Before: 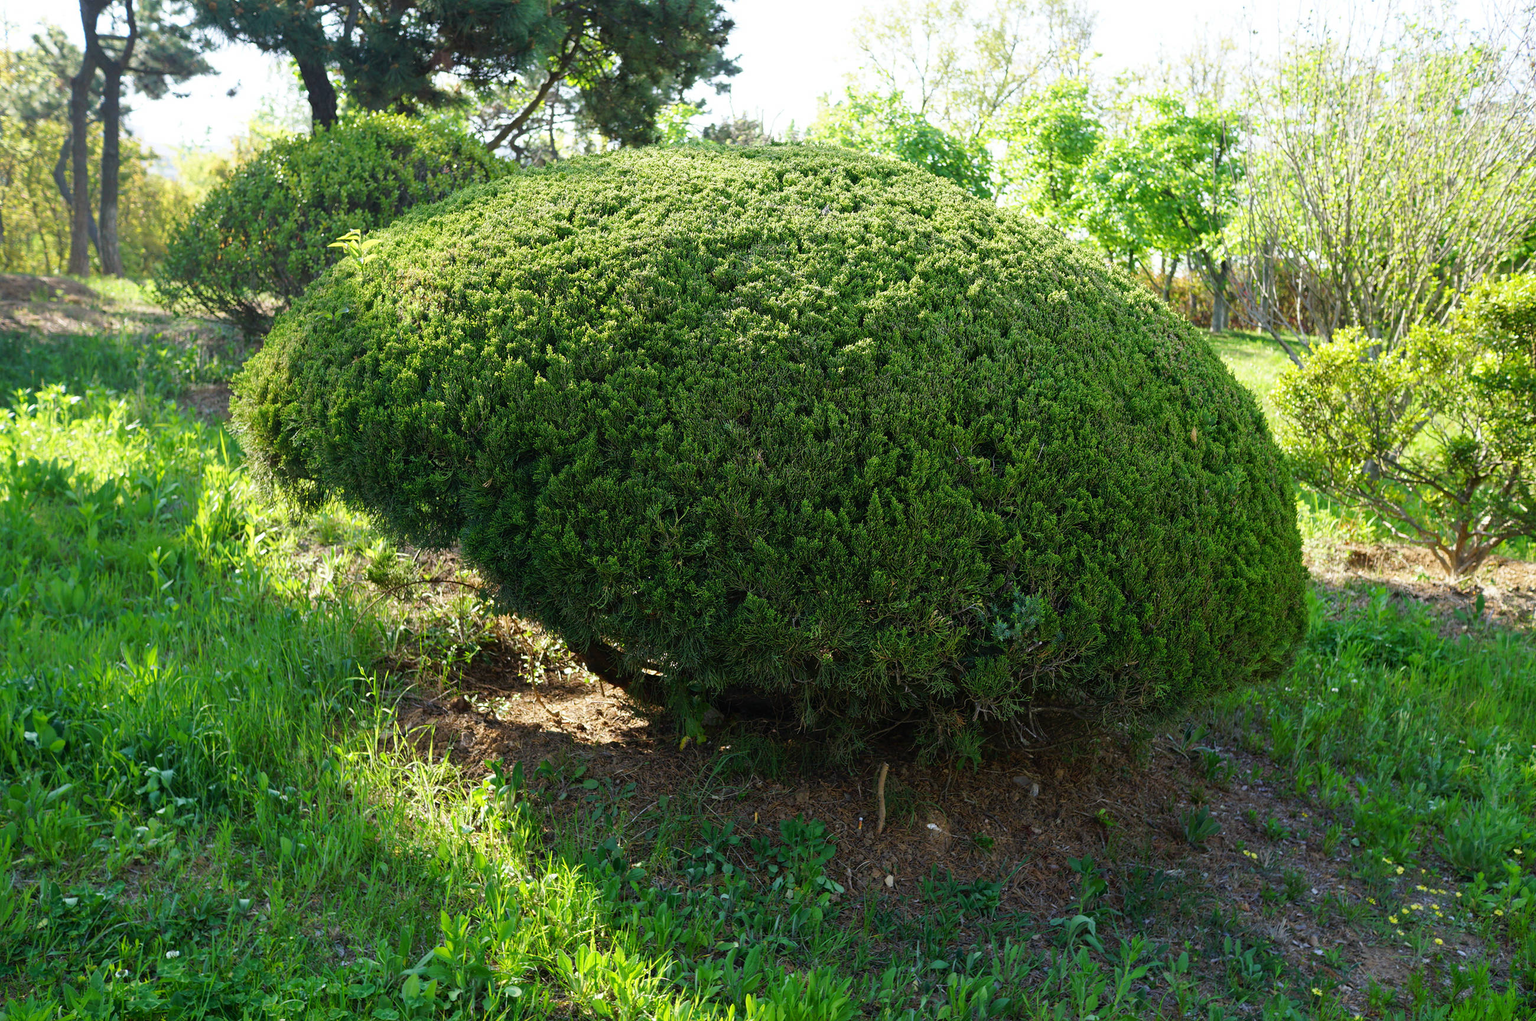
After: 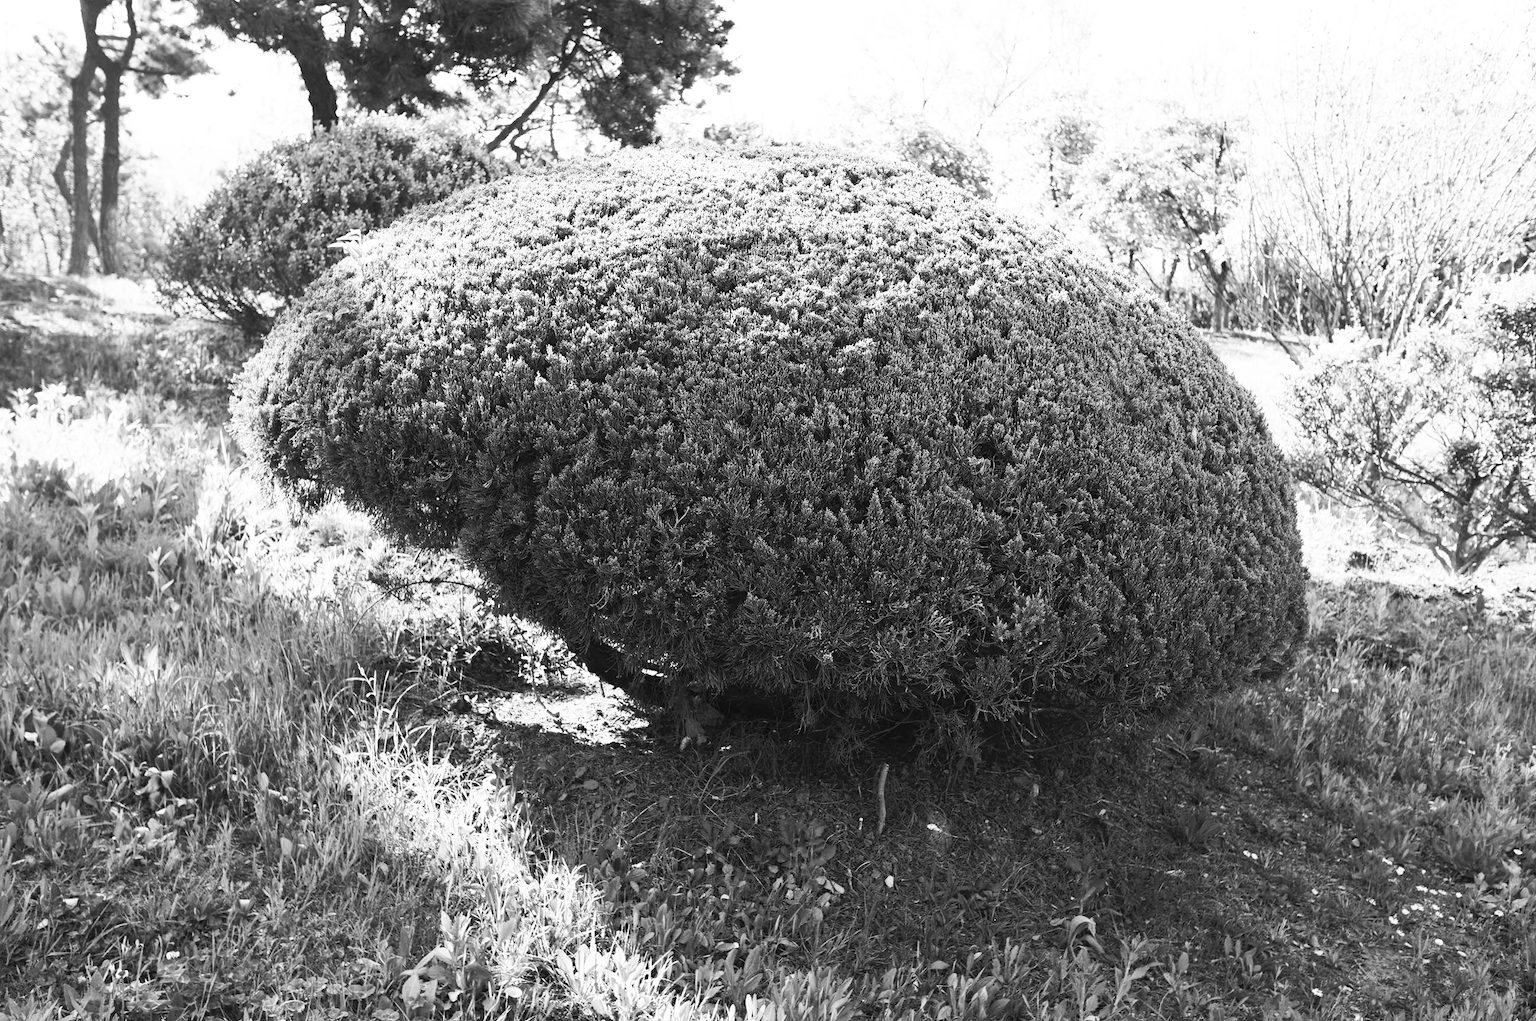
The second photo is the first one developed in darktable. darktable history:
contrast brightness saturation: contrast 0.523, brightness 0.468, saturation -0.998
